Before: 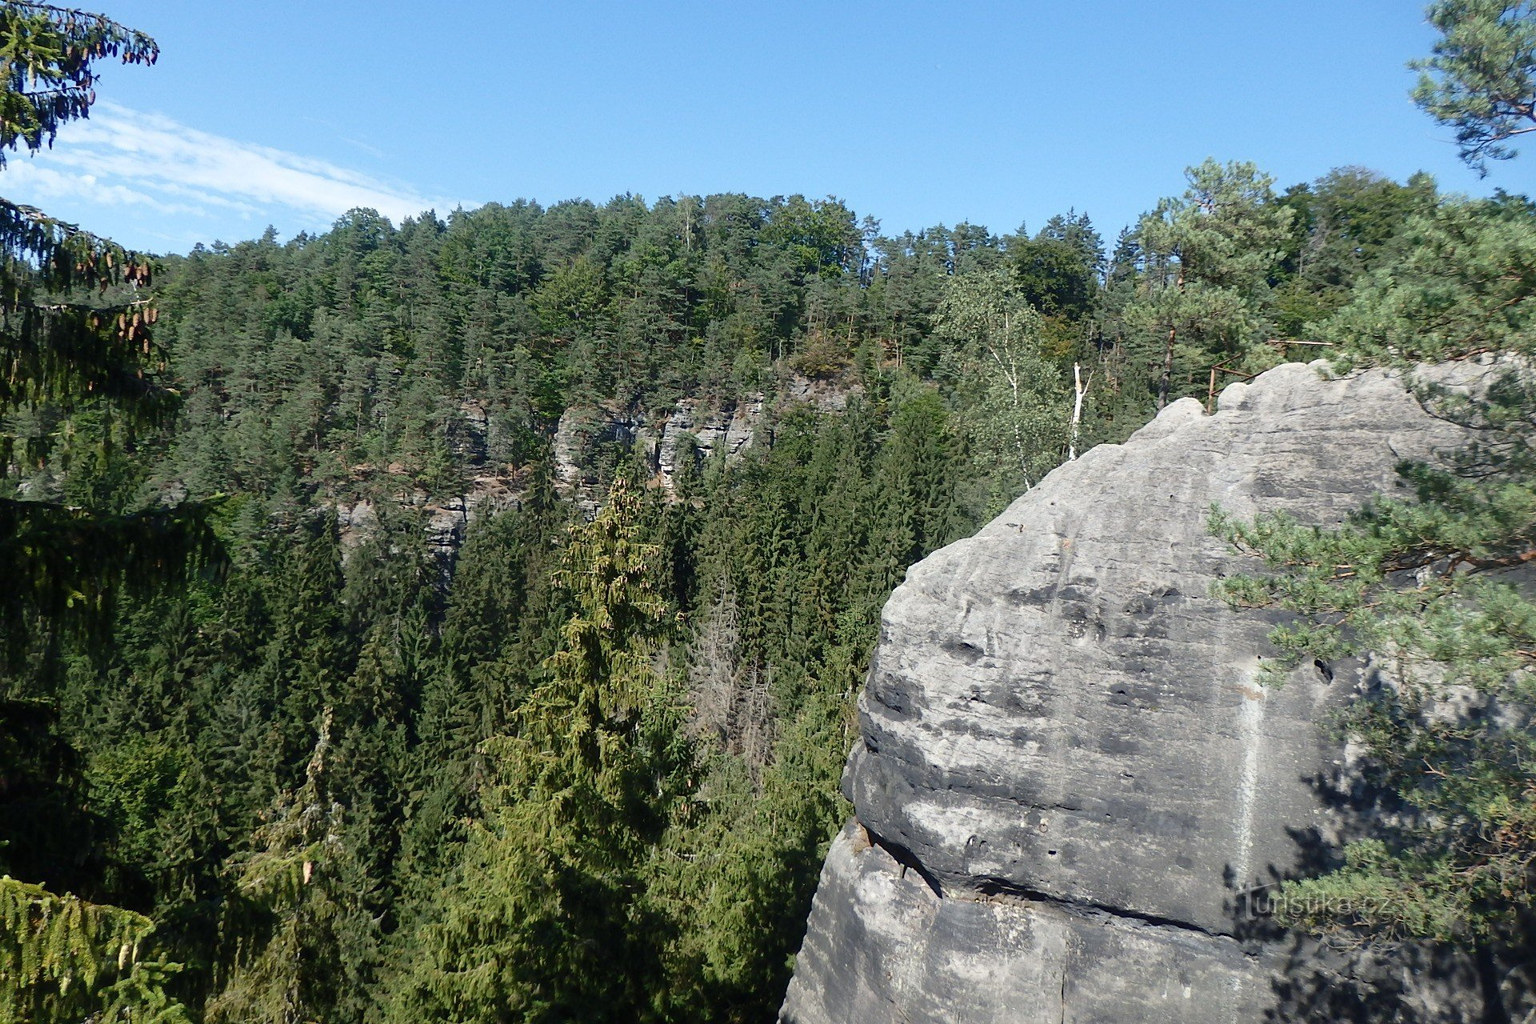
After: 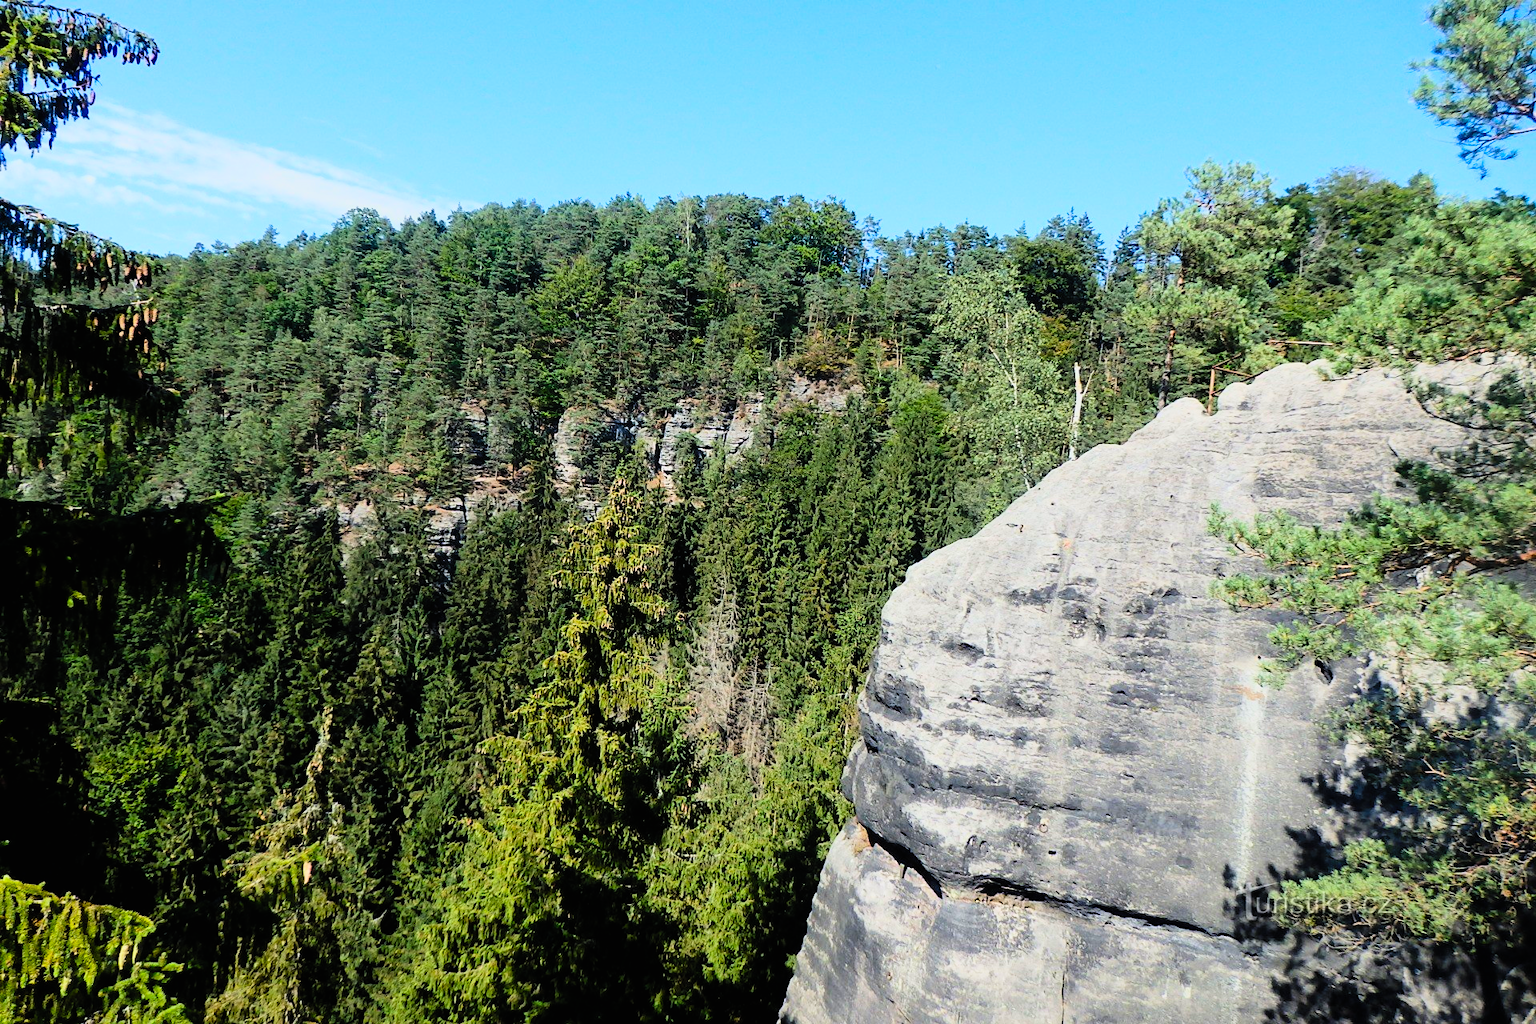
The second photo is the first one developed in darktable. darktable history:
contrast brightness saturation: contrast 0.195, brightness 0.201, saturation 0.802
filmic rgb: black relative exposure -7.49 EV, white relative exposure 4.99 EV, hardness 3.33, contrast 1.3
